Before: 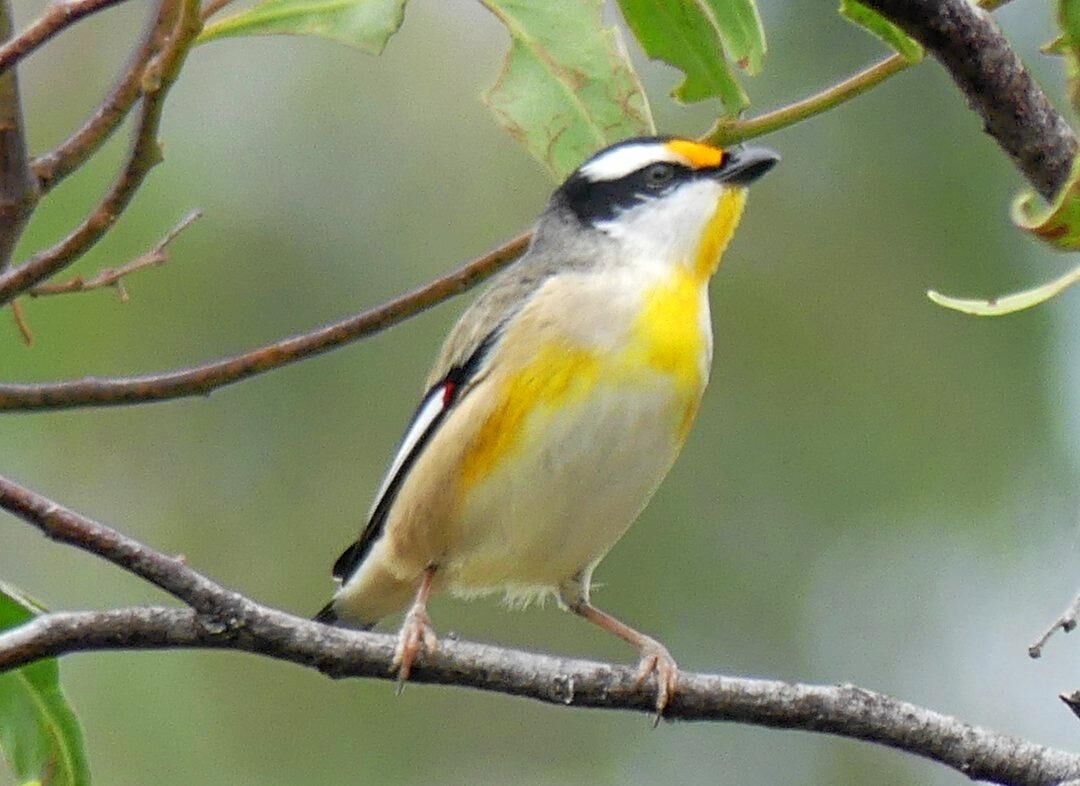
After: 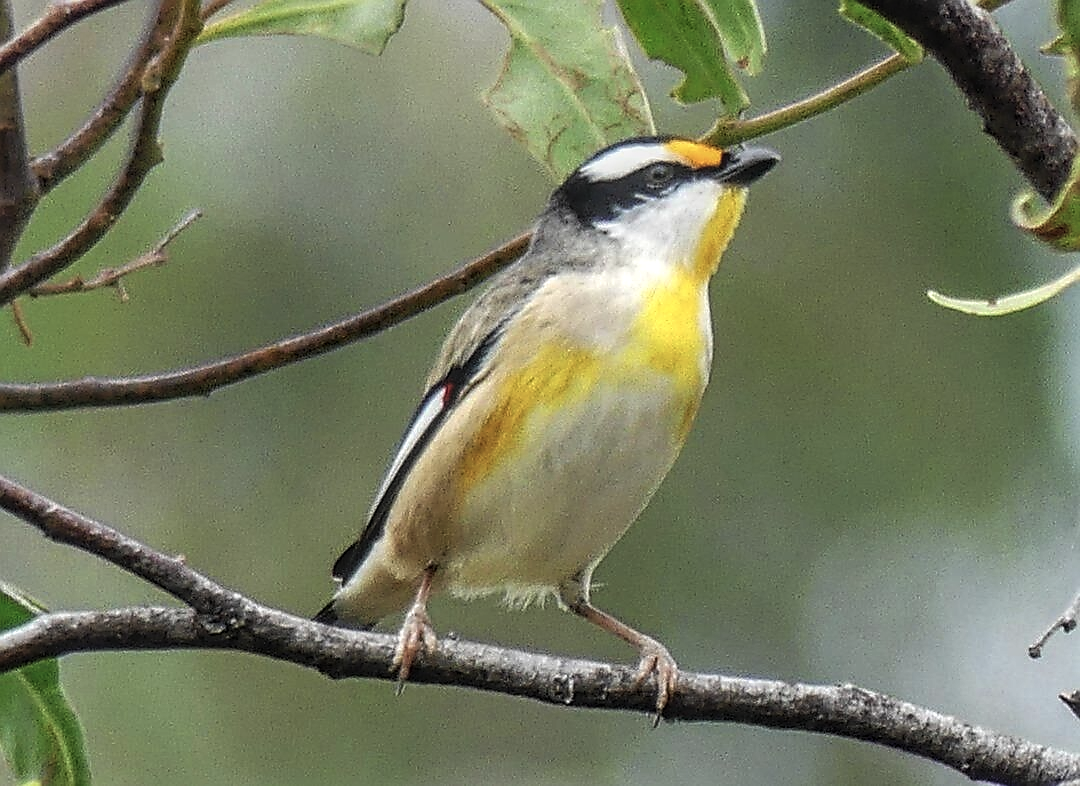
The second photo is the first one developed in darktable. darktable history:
local contrast: highlights 12%, shadows 38%, detail 183%, midtone range 0.471
exposure: black level correction -0.036, exposure -0.497 EV, compensate highlight preservation false
sharpen: radius 1.4, amount 1.25, threshold 0.7
